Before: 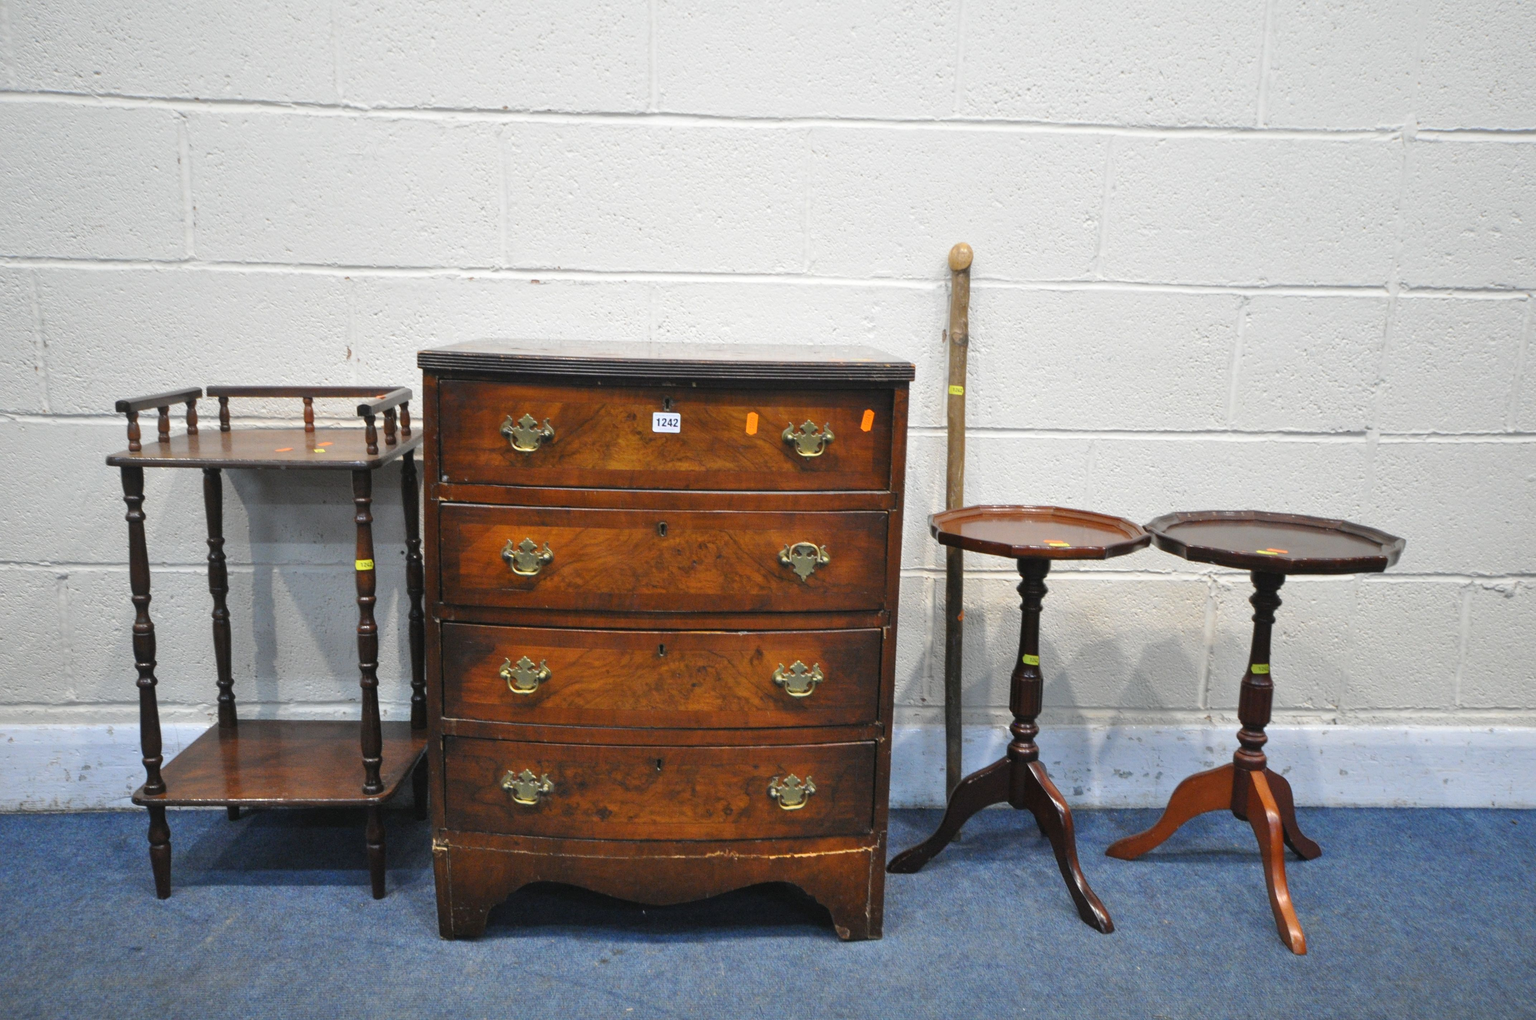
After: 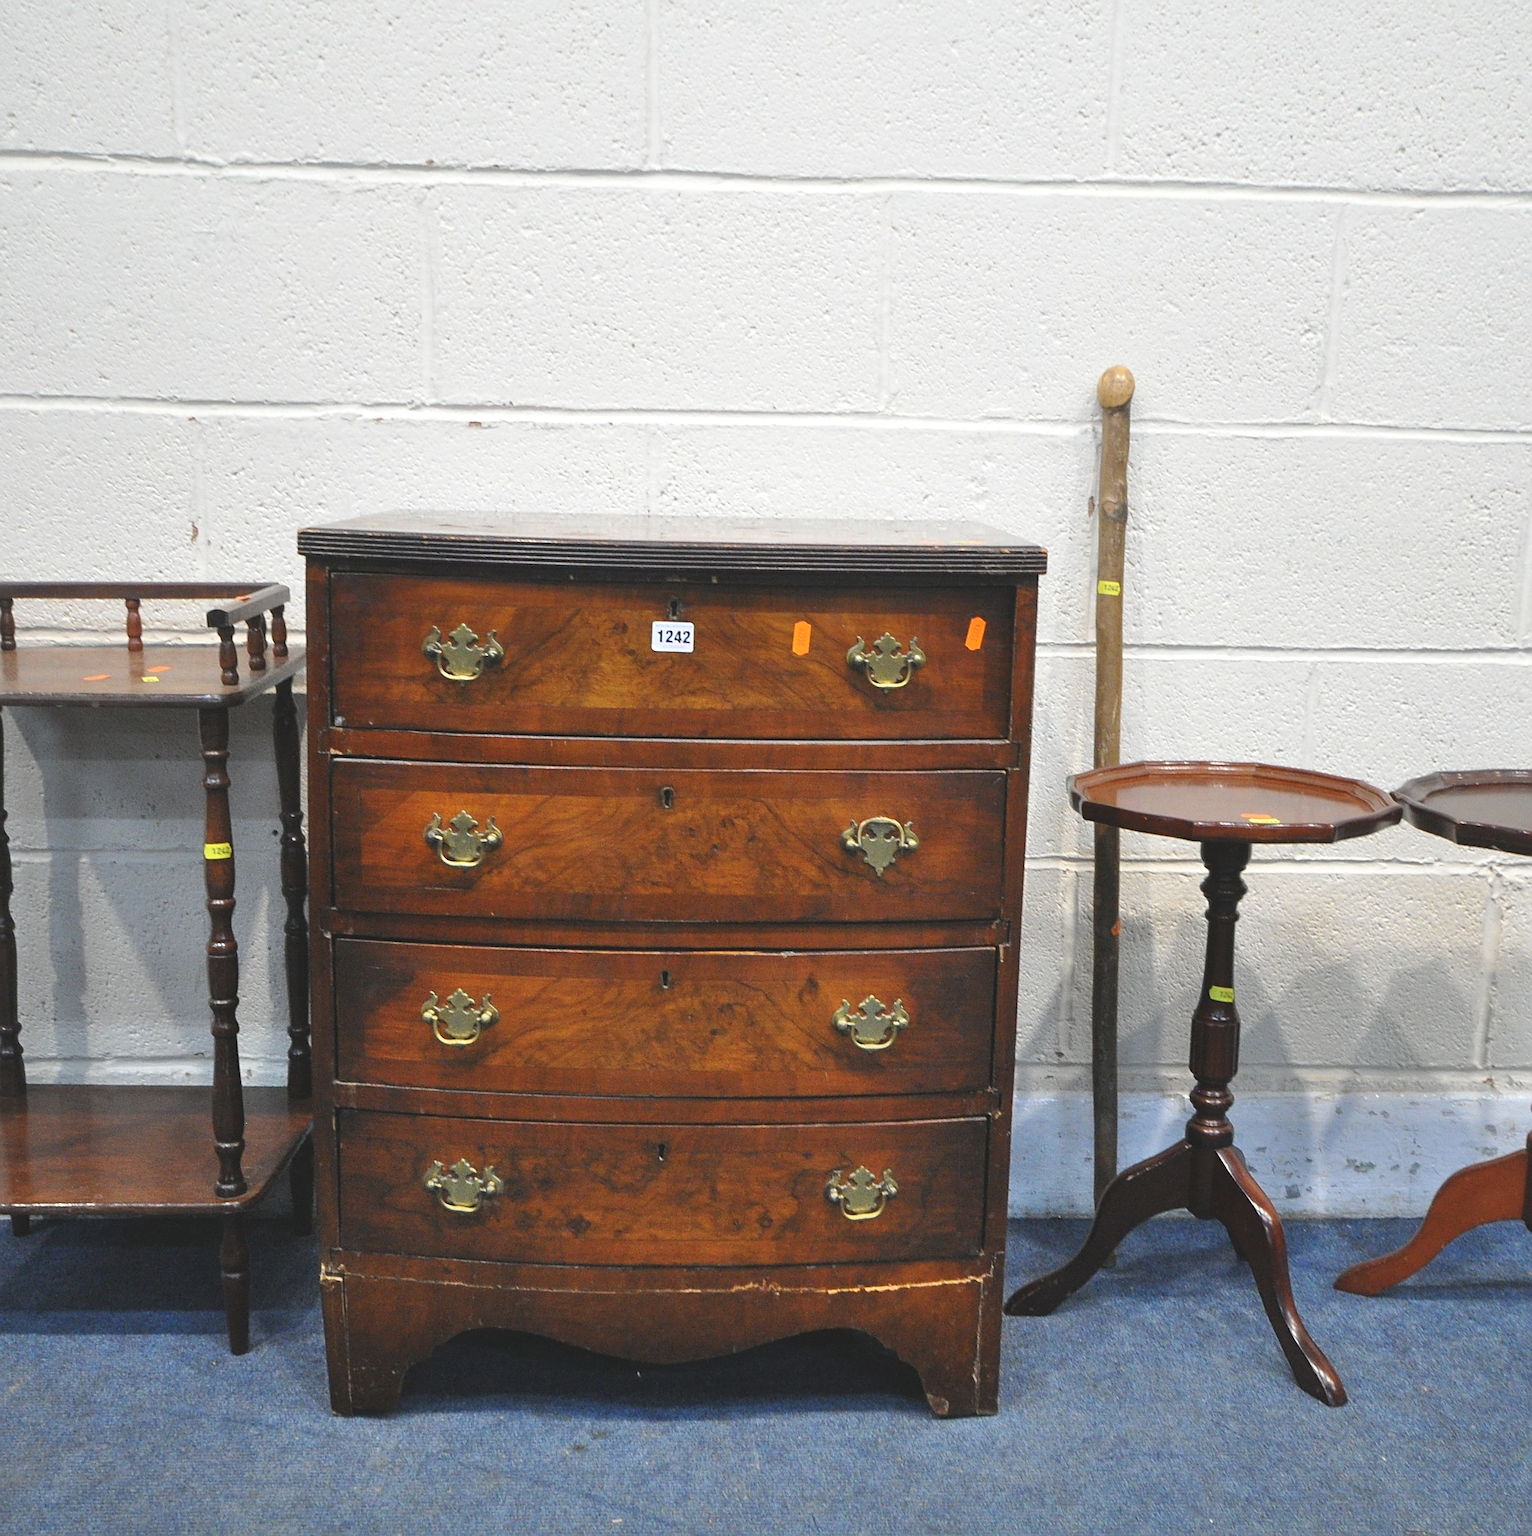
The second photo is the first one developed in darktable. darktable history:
exposure: black level correction -0.009, exposure 0.07 EV, compensate highlight preservation false
crop and rotate: left 14.333%, right 19.41%
sharpen: amount 0.746
